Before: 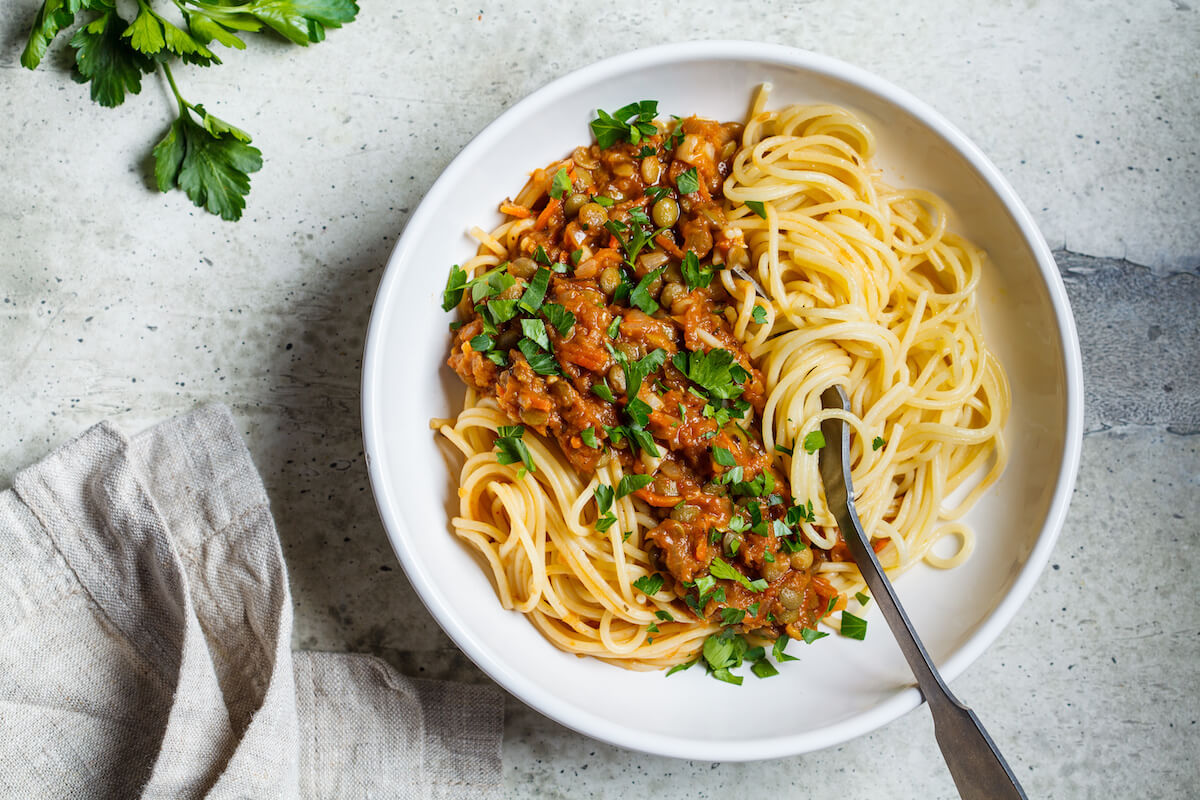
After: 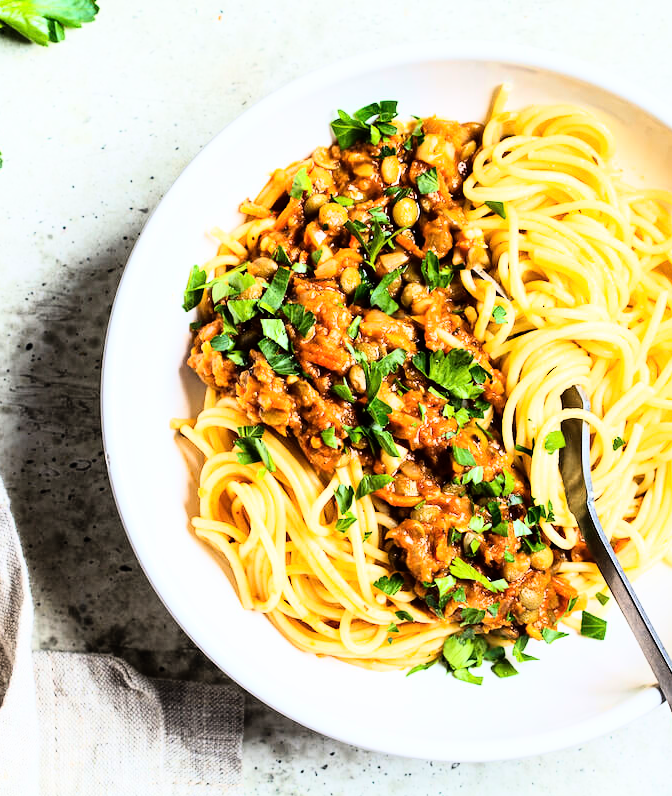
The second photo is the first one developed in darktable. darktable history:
rgb curve: curves: ch0 [(0, 0) (0.21, 0.15) (0.24, 0.21) (0.5, 0.75) (0.75, 0.96) (0.89, 0.99) (1, 1)]; ch1 [(0, 0.02) (0.21, 0.13) (0.25, 0.2) (0.5, 0.67) (0.75, 0.9) (0.89, 0.97) (1, 1)]; ch2 [(0, 0.02) (0.21, 0.13) (0.25, 0.2) (0.5, 0.67) (0.75, 0.9) (0.89, 0.97) (1, 1)], compensate middle gray true
crop: left 21.674%, right 22.086%
